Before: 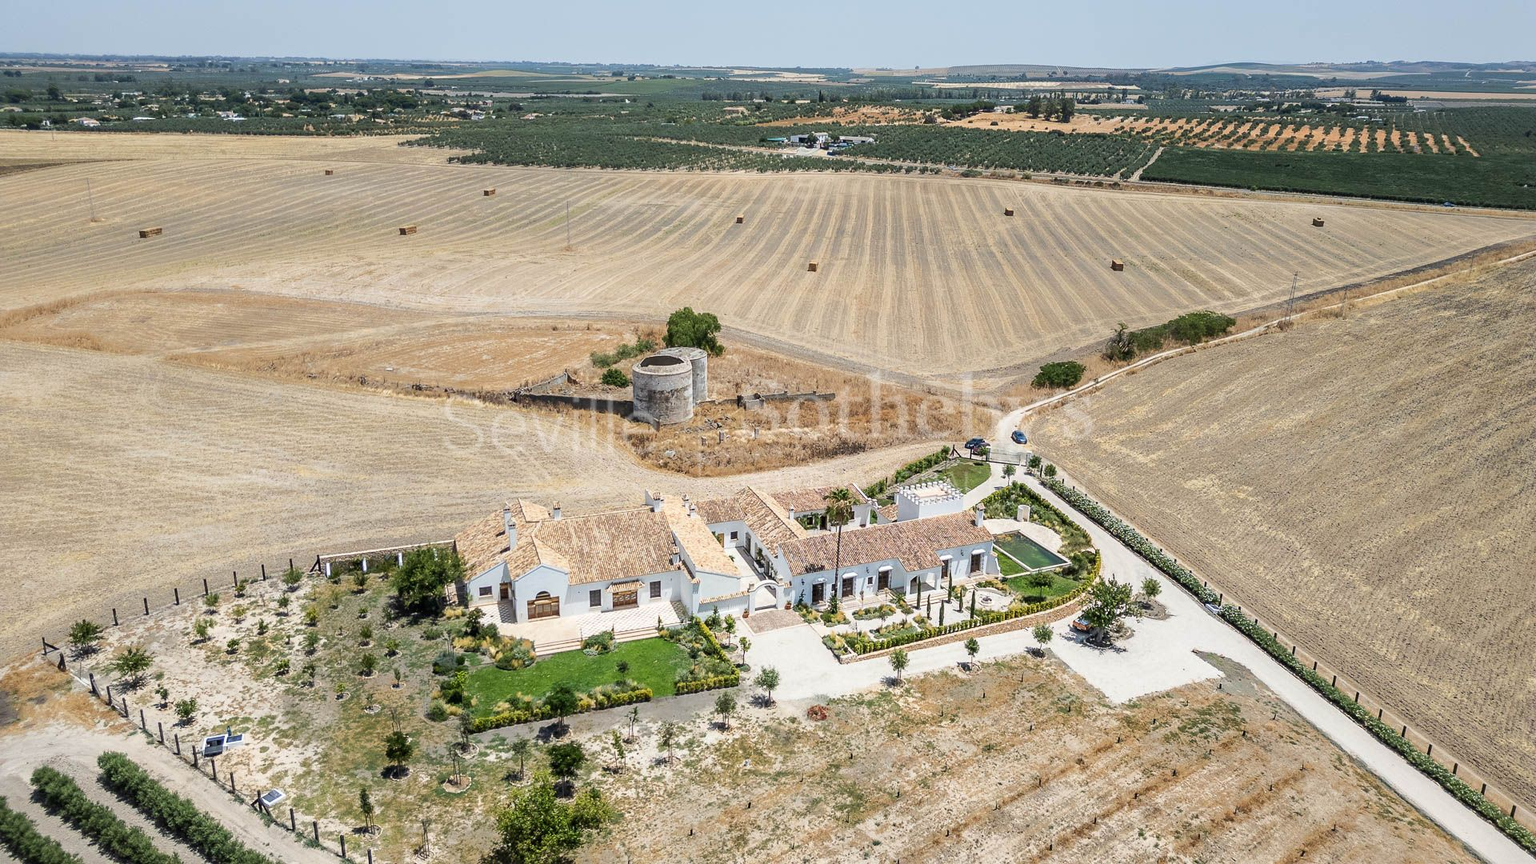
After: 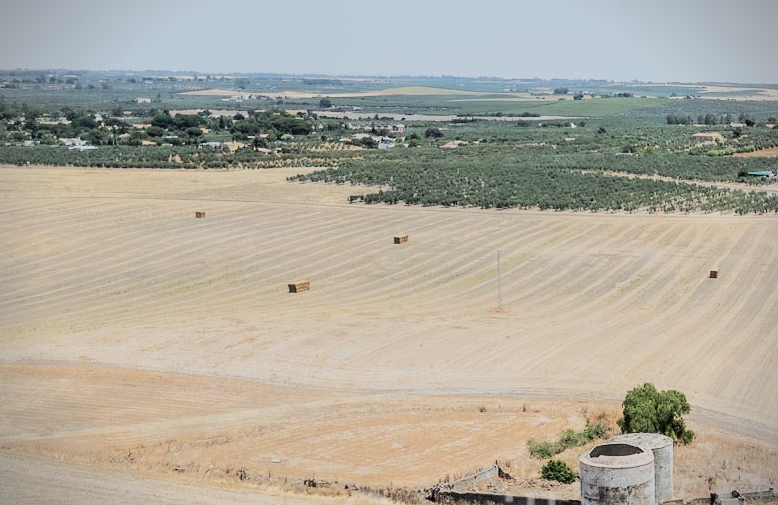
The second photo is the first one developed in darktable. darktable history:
vignetting: fall-off start 89%, fall-off radius 43.96%, width/height ratio 1.165, unbound false
crop and rotate: left 11.011%, top 0.118%, right 48.418%, bottom 53.072%
tone curve: curves: ch0 [(0, 0) (0.003, 0.004) (0.011, 0.015) (0.025, 0.033) (0.044, 0.058) (0.069, 0.091) (0.1, 0.131) (0.136, 0.179) (0.177, 0.233) (0.224, 0.295) (0.277, 0.364) (0.335, 0.434) (0.399, 0.51) (0.468, 0.583) (0.543, 0.654) (0.623, 0.724) (0.709, 0.789) (0.801, 0.852) (0.898, 0.924) (1, 1)], color space Lab, independent channels, preserve colors none
filmic rgb: black relative exposure -8.57 EV, white relative exposure 5.52 EV, hardness 3.38, contrast 1.023
